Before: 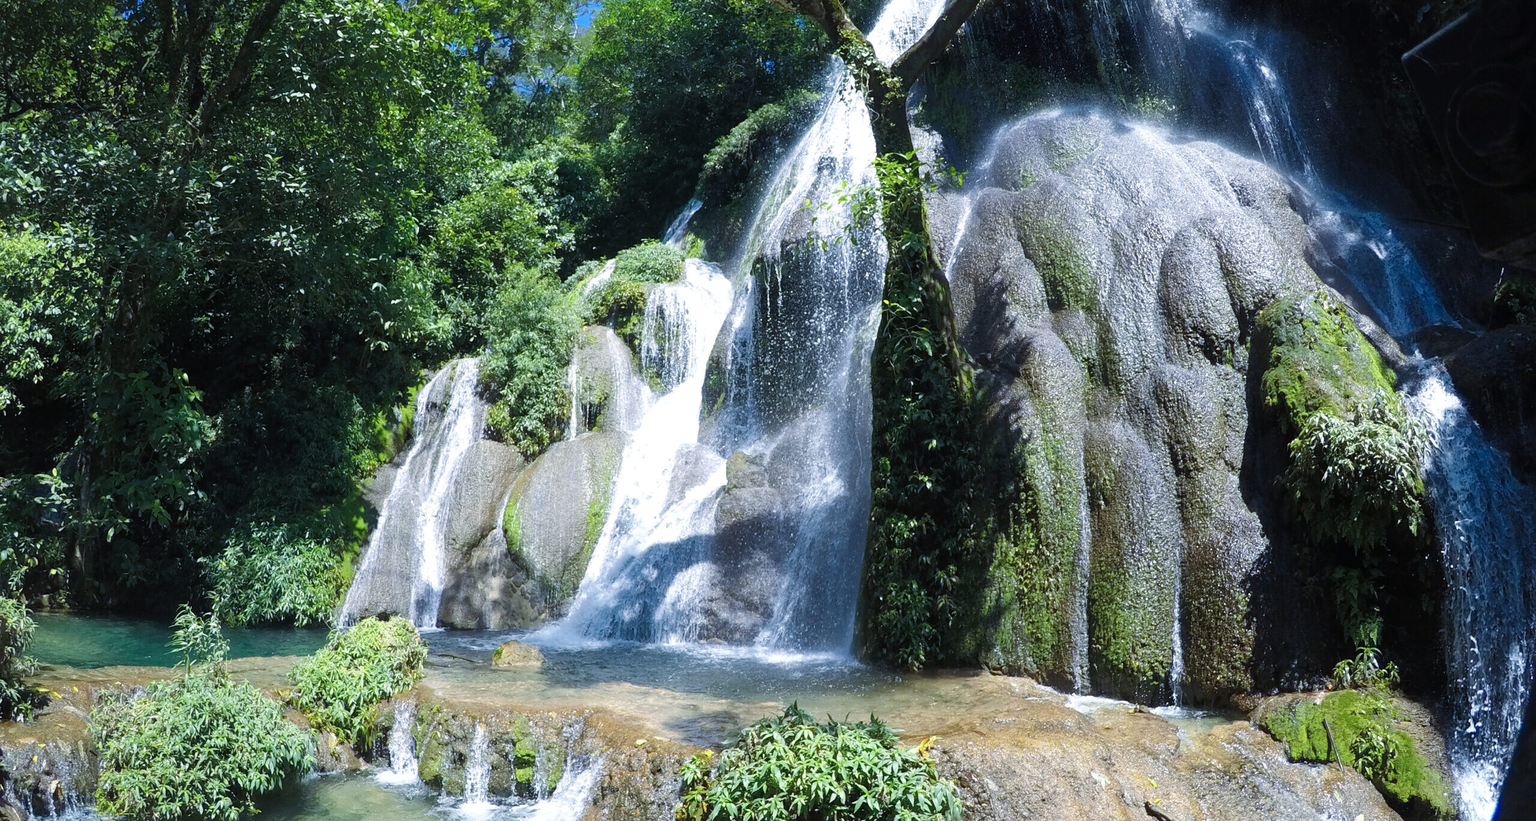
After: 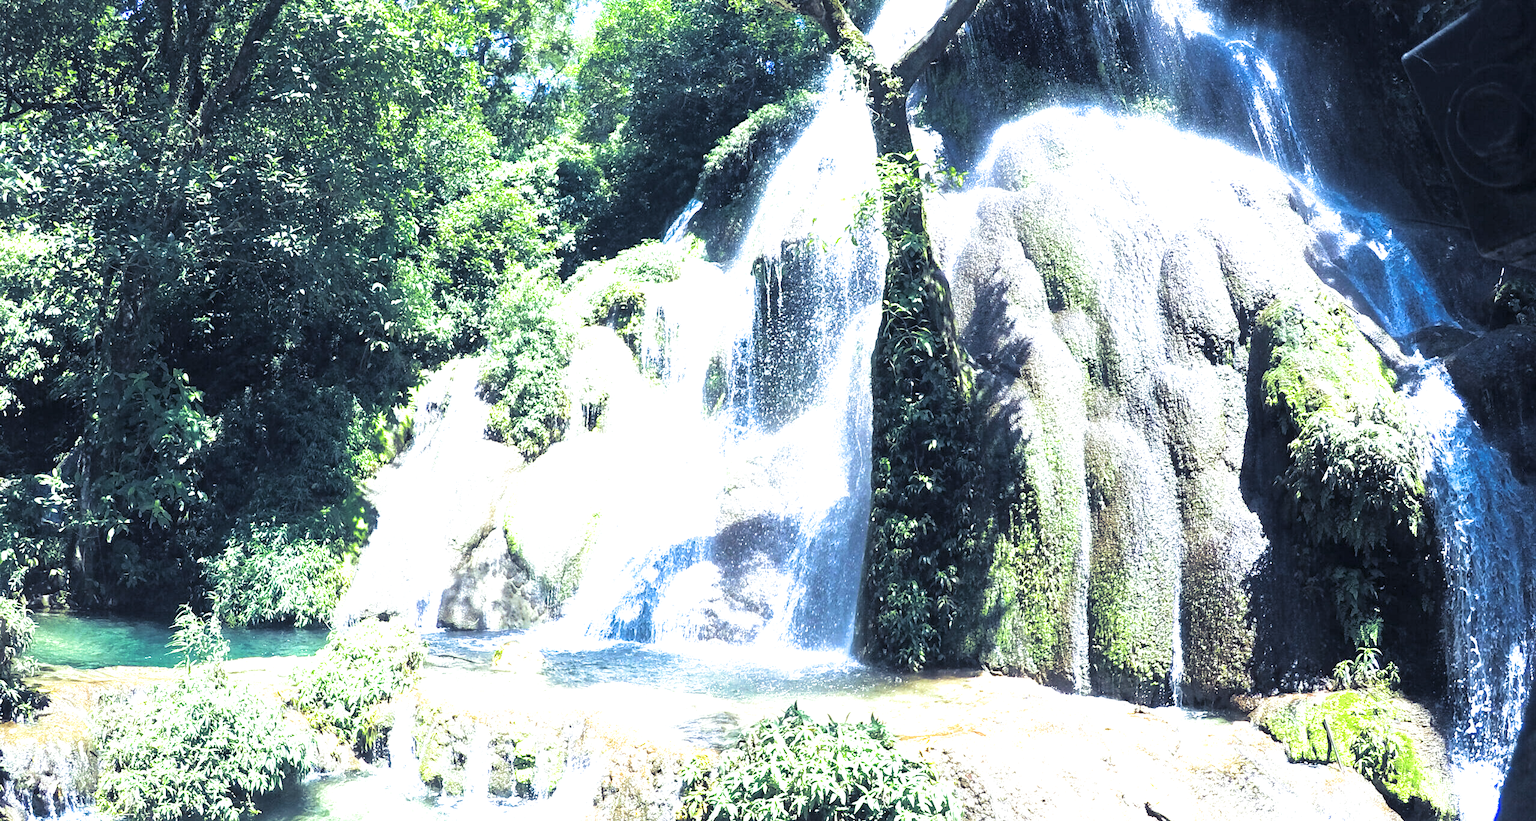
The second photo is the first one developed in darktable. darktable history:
split-toning: shadows › hue 230.4°
exposure: exposure 2 EV, compensate highlight preservation false
